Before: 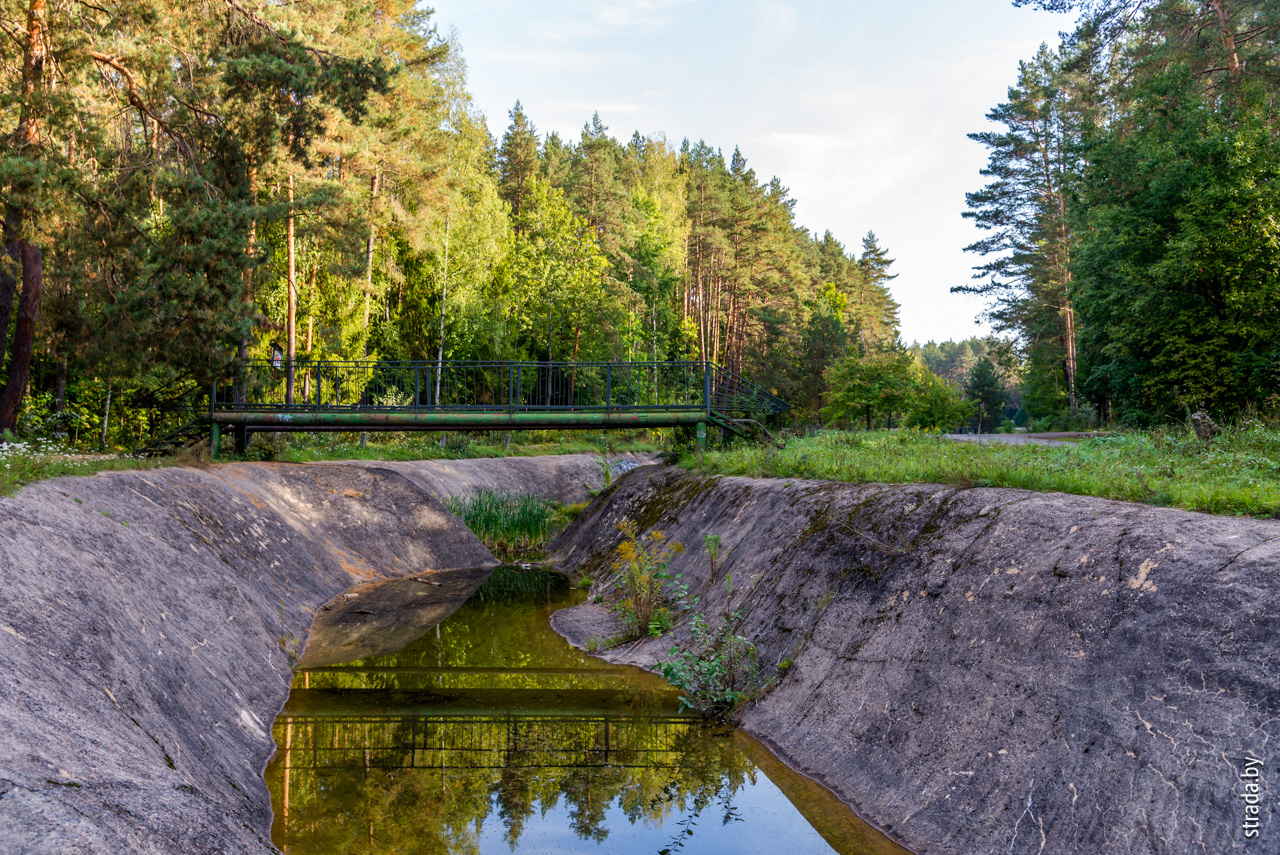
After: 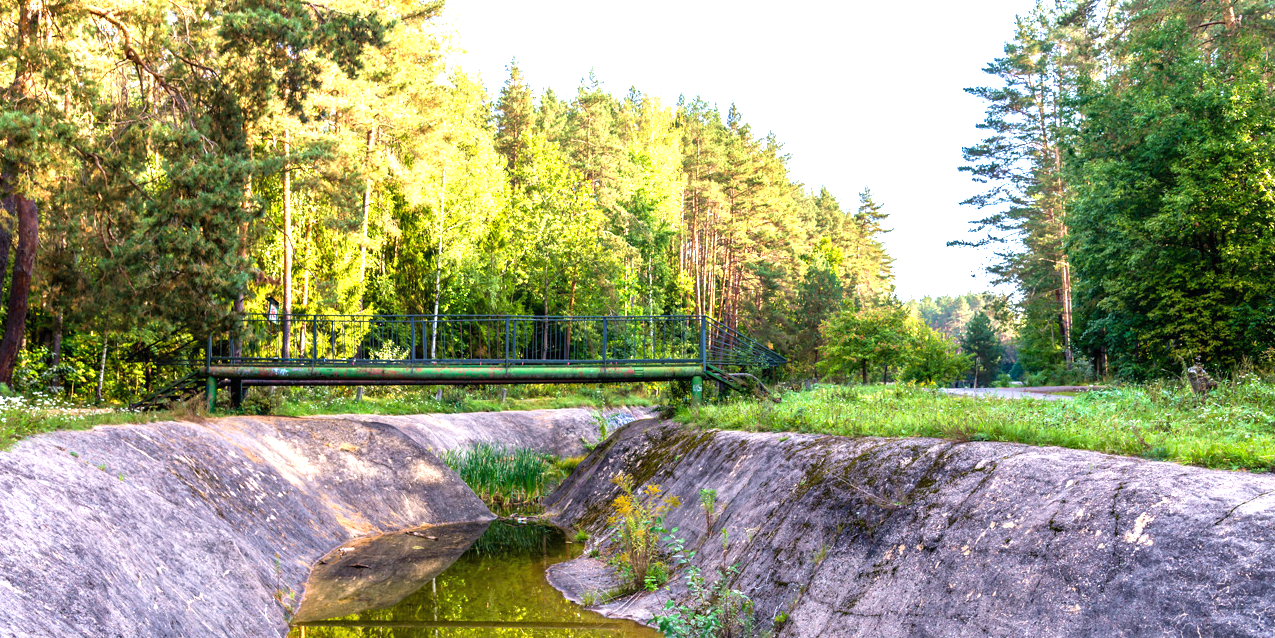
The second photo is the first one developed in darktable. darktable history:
velvia: strength 15%
tone equalizer: on, module defaults
exposure: black level correction 0, exposure 1.35 EV, compensate exposure bias true, compensate highlight preservation false
crop: left 0.387%, top 5.469%, bottom 19.809%
